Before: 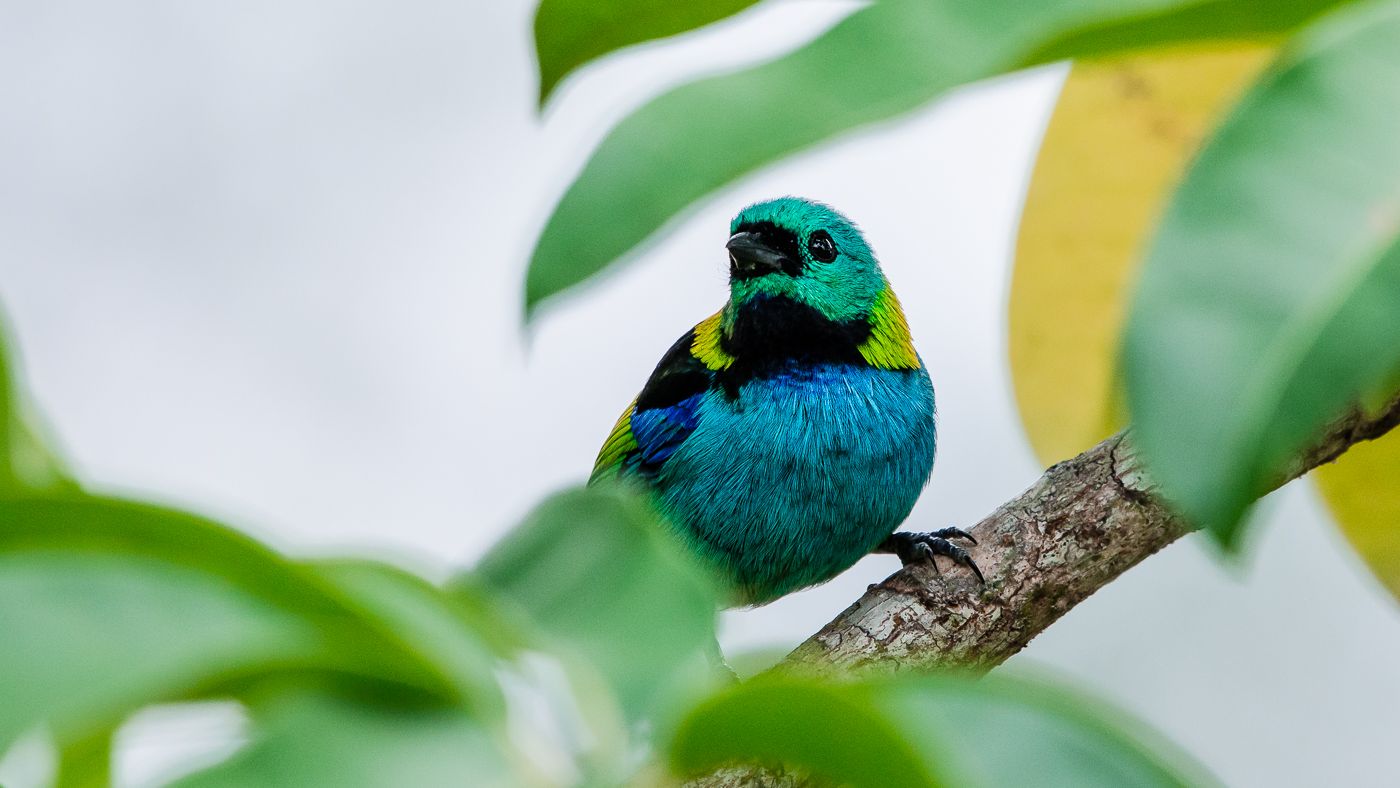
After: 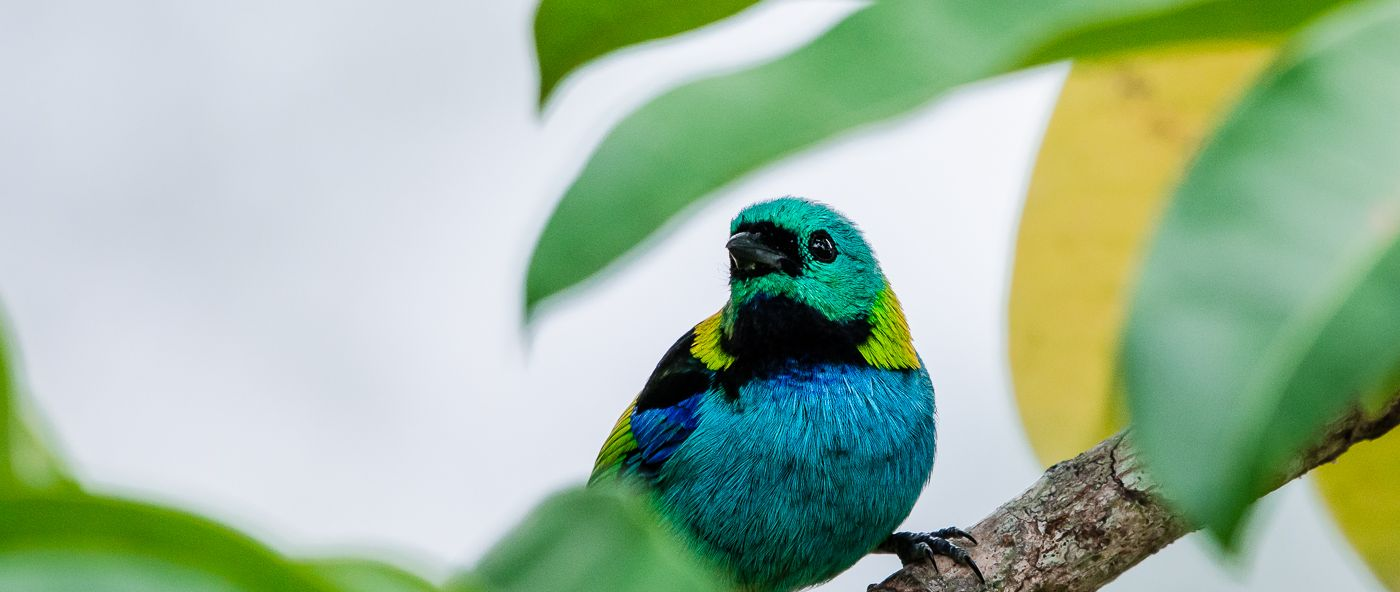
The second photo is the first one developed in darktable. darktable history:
crop: bottom 24.765%
